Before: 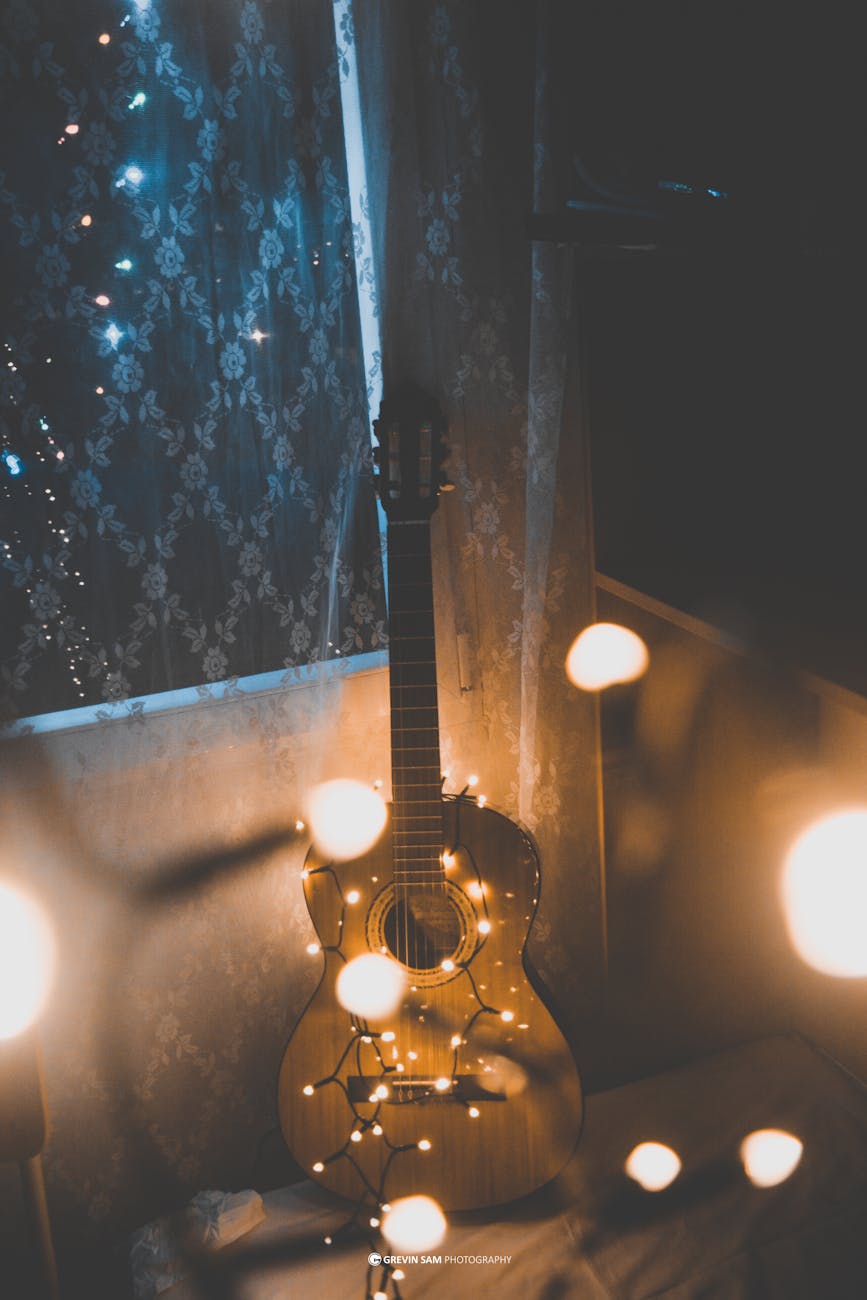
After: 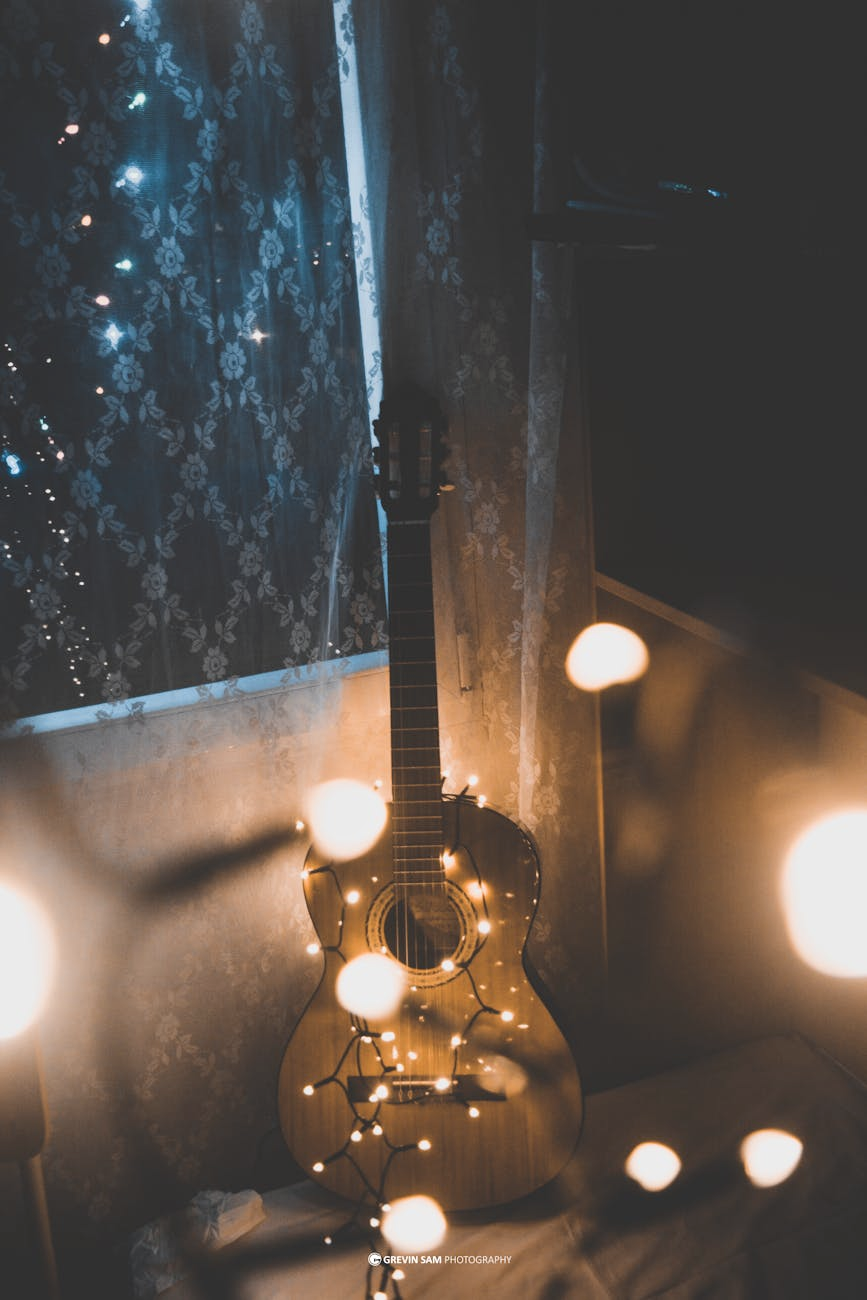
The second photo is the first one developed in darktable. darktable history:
tone equalizer: on, module defaults
contrast brightness saturation: contrast 0.112, saturation -0.163
